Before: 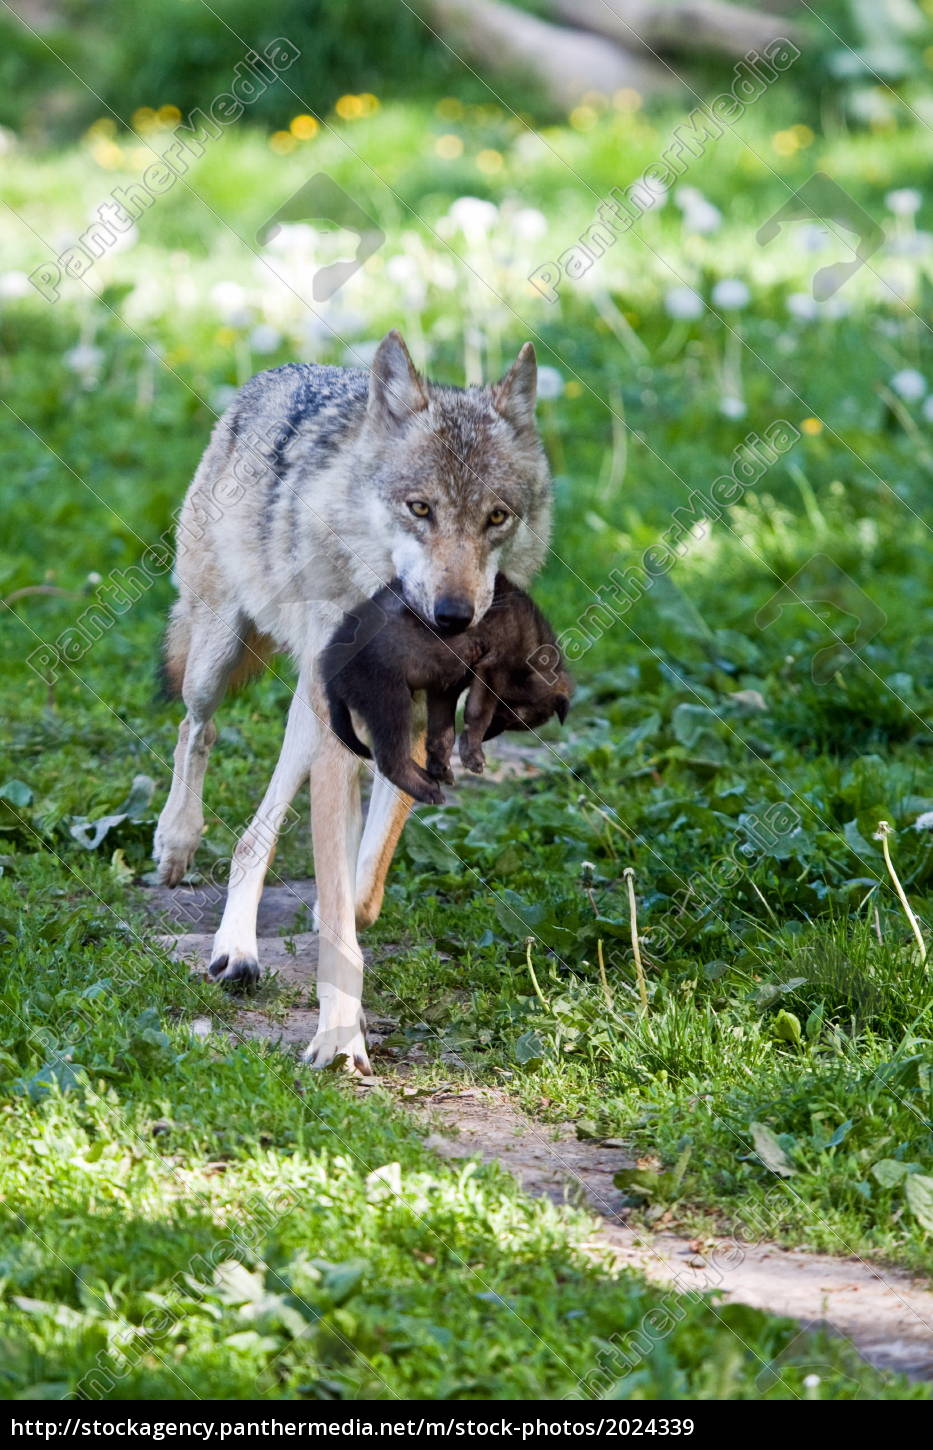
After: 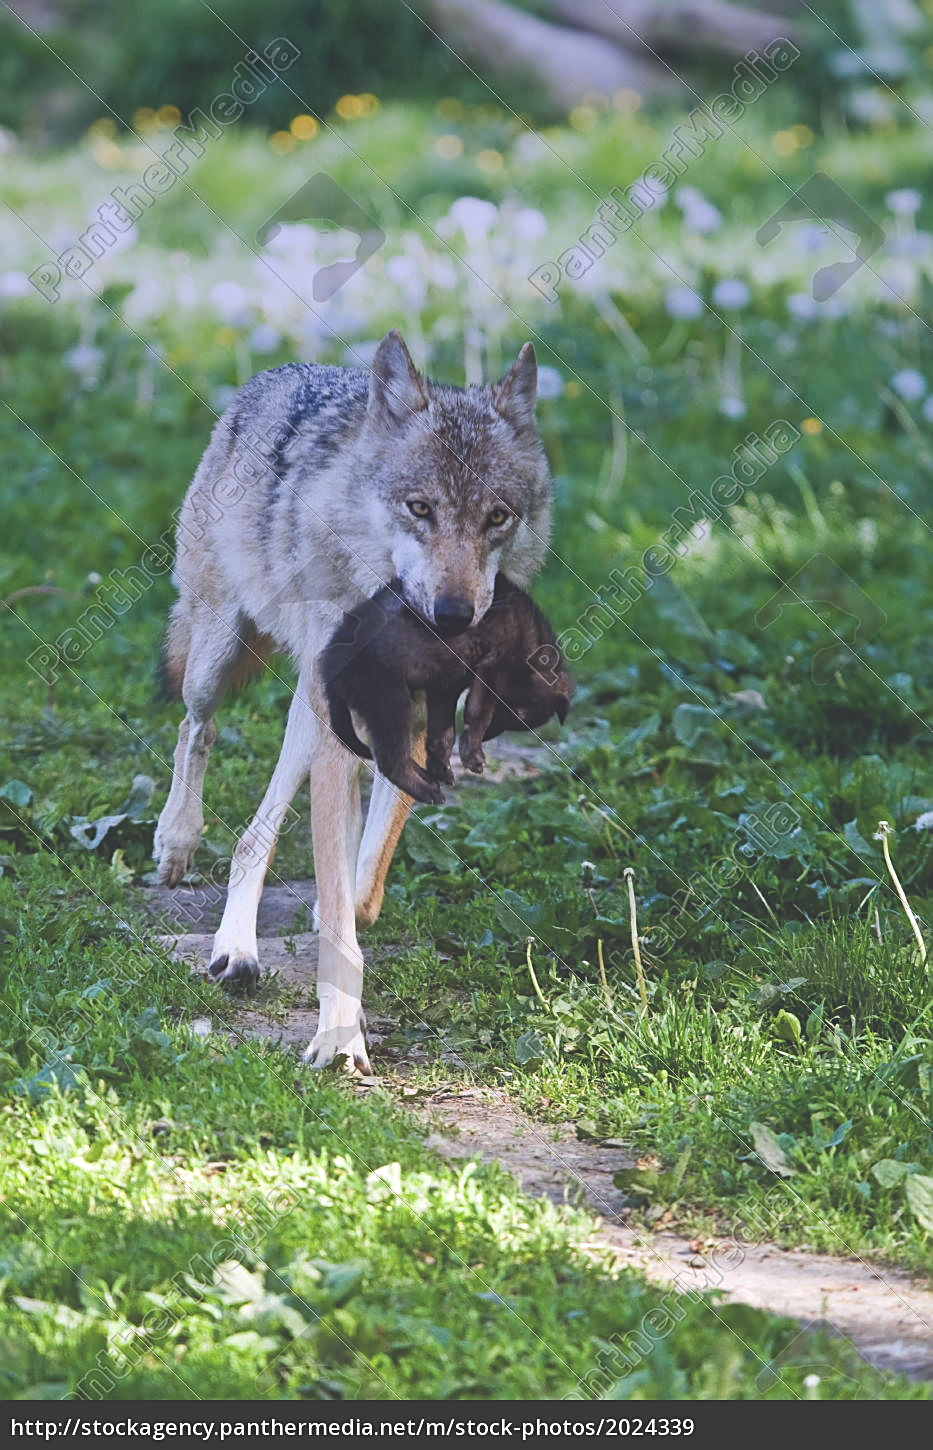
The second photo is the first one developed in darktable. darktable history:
sharpen: on, module defaults
exposure: black level correction -0.041, exposure 0.064 EV, compensate highlight preservation false
graduated density: hue 238.83°, saturation 50%
